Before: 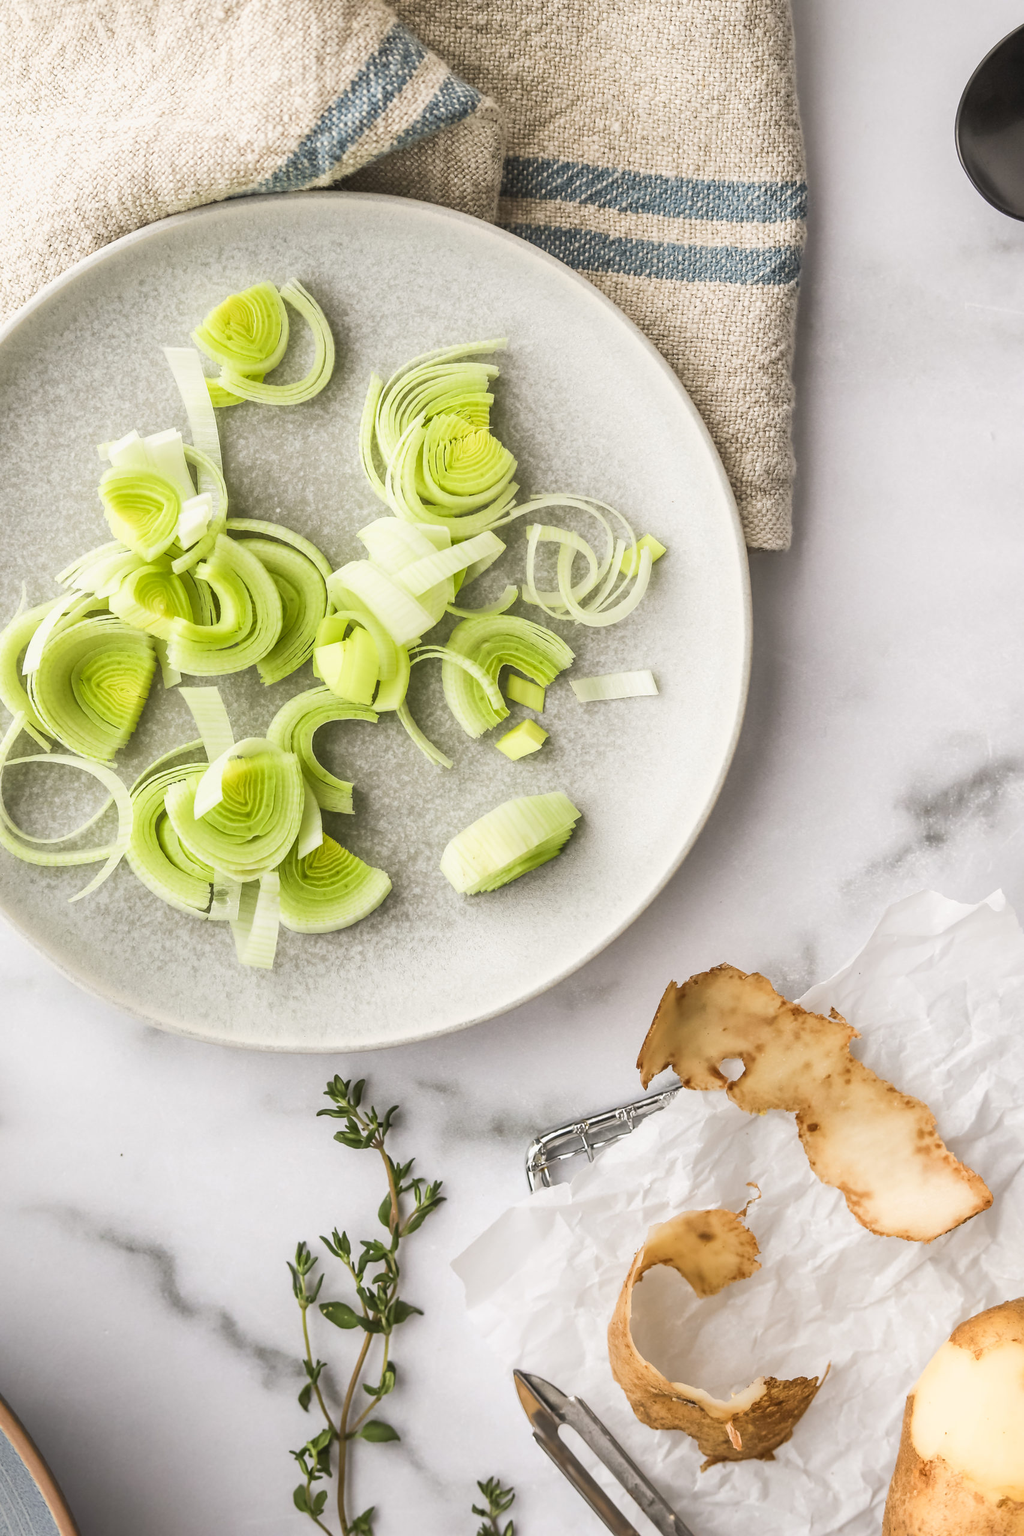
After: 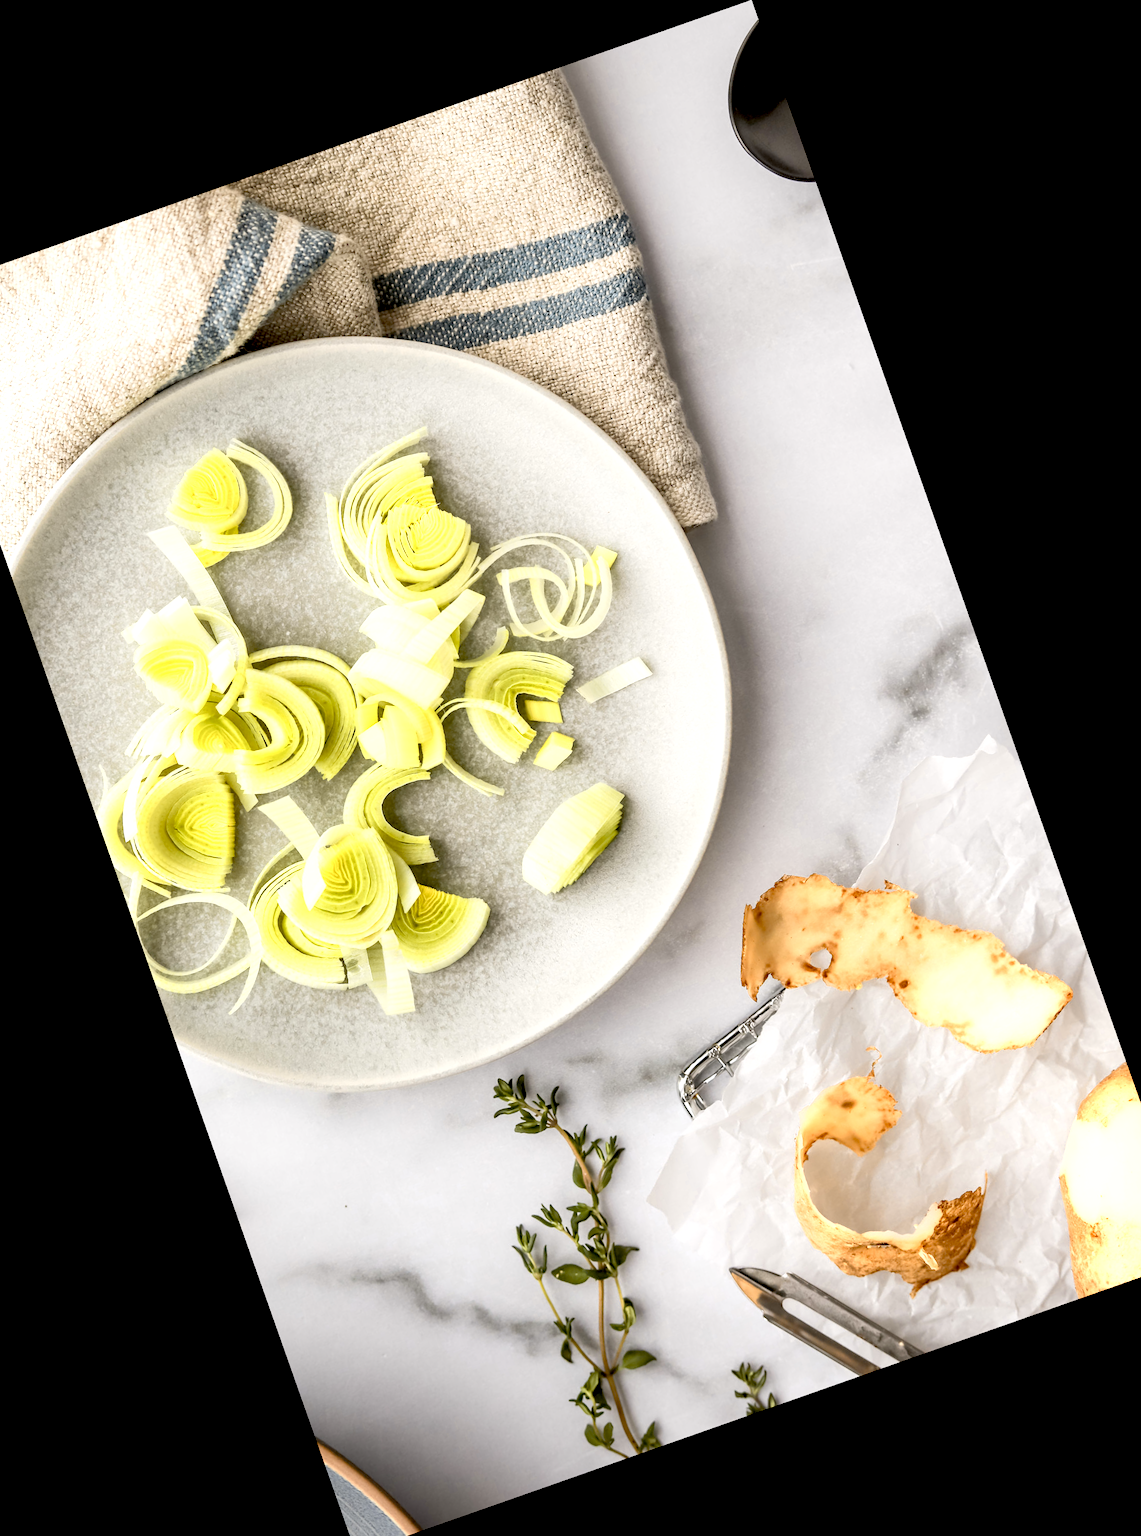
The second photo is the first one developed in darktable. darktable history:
exposure: black level correction 0.025, exposure 0.182 EV, compensate highlight preservation false
crop and rotate: angle 19.43°, left 6.812%, right 4.125%, bottom 1.087%
color contrast: green-magenta contrast 0.81
color zones: curves: ch0 [(0.018, 0.548) (0.197, 0.654) (0.425, 0.447) (0.605, 0.658) (0.732, 0.579)]; ch1 [(0.105, 0.531) (0.224, 0.531) (0.386, 0.39) (0.618, 0.456) (0.732, 0.456) (0.956, 0.421)]; ch2 [(0.039, 0.583) (0.215, 0.465) (0.399, 0.544) (0.465, 0.548) (0.614, 0.447) (0.724, 0.43) (0.882, 0.623) (0.956, 0.632)]
